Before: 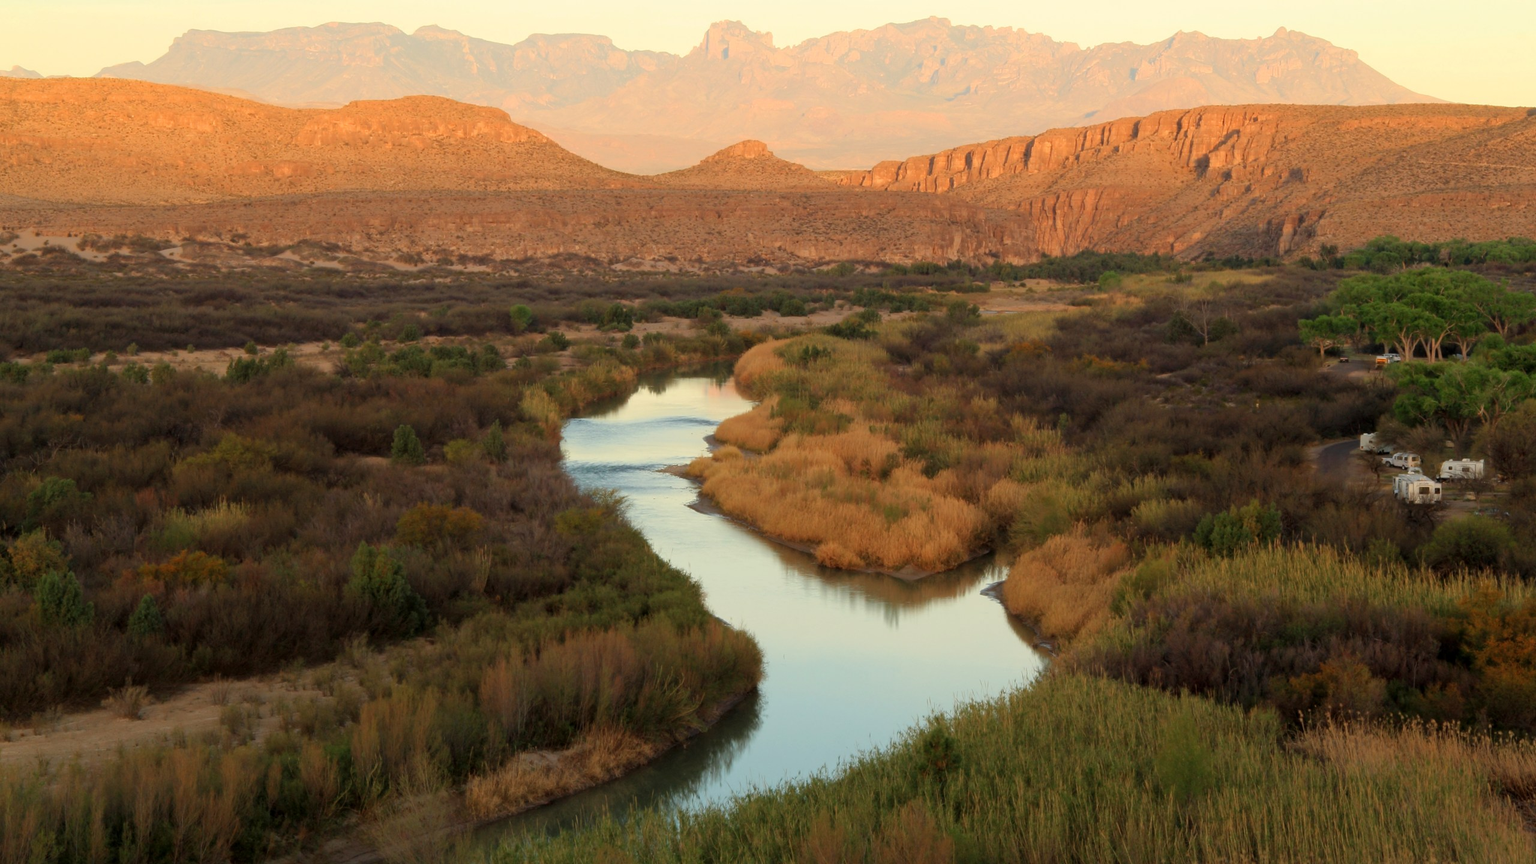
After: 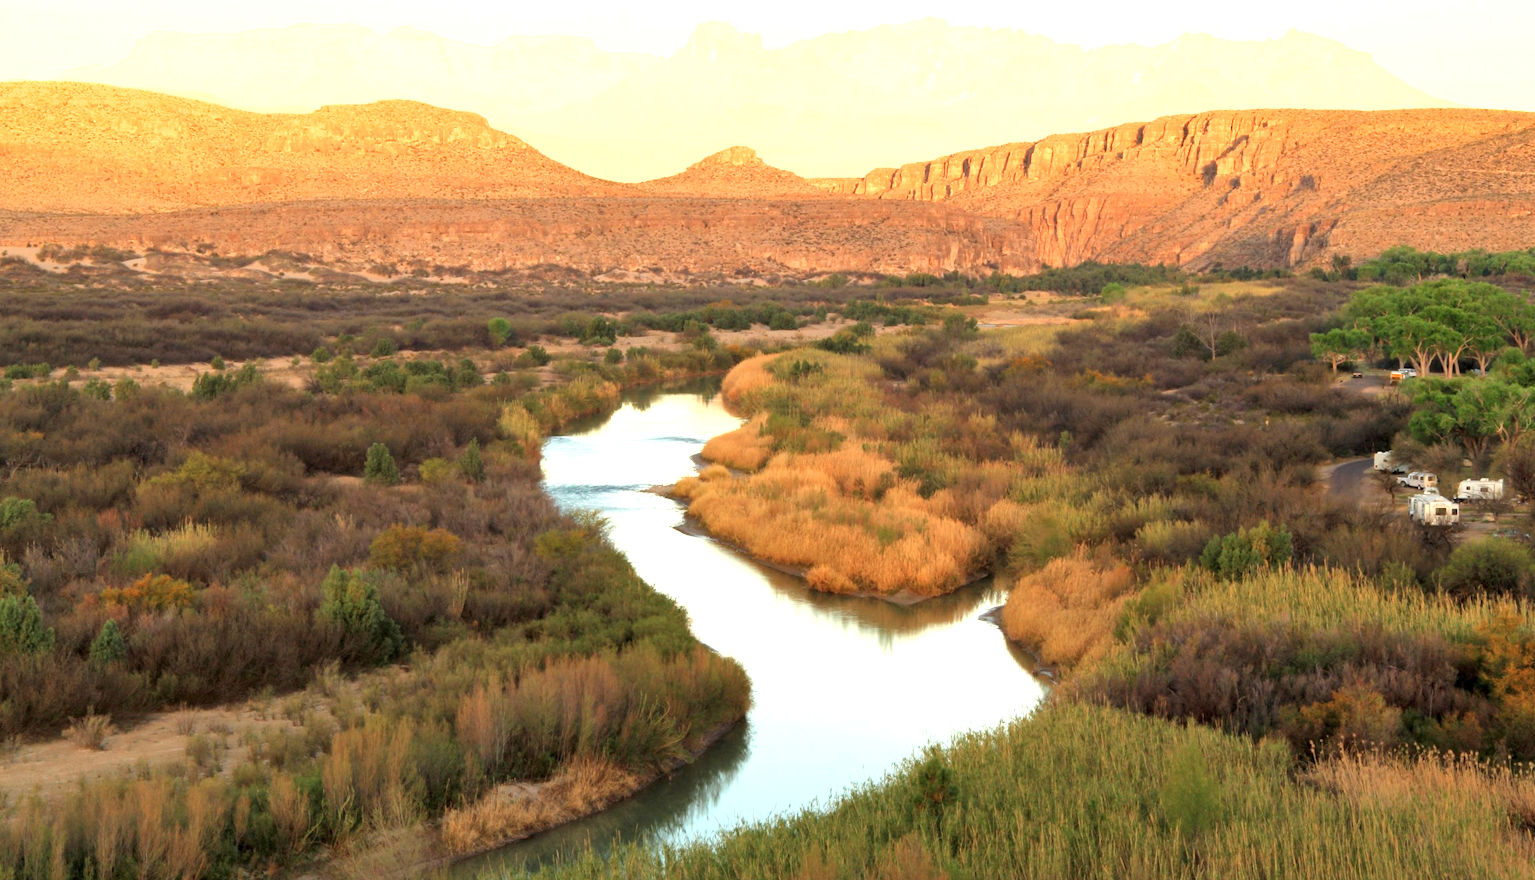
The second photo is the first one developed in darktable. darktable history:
crop and rotate: left 2.758%, right 1.276%, bottom 2.218%
shadows and highlights: shadows 52.17, highlights -28.64, soften with gaussian
exposure: exposure 1.226 EV, compensate highlight preservation false
